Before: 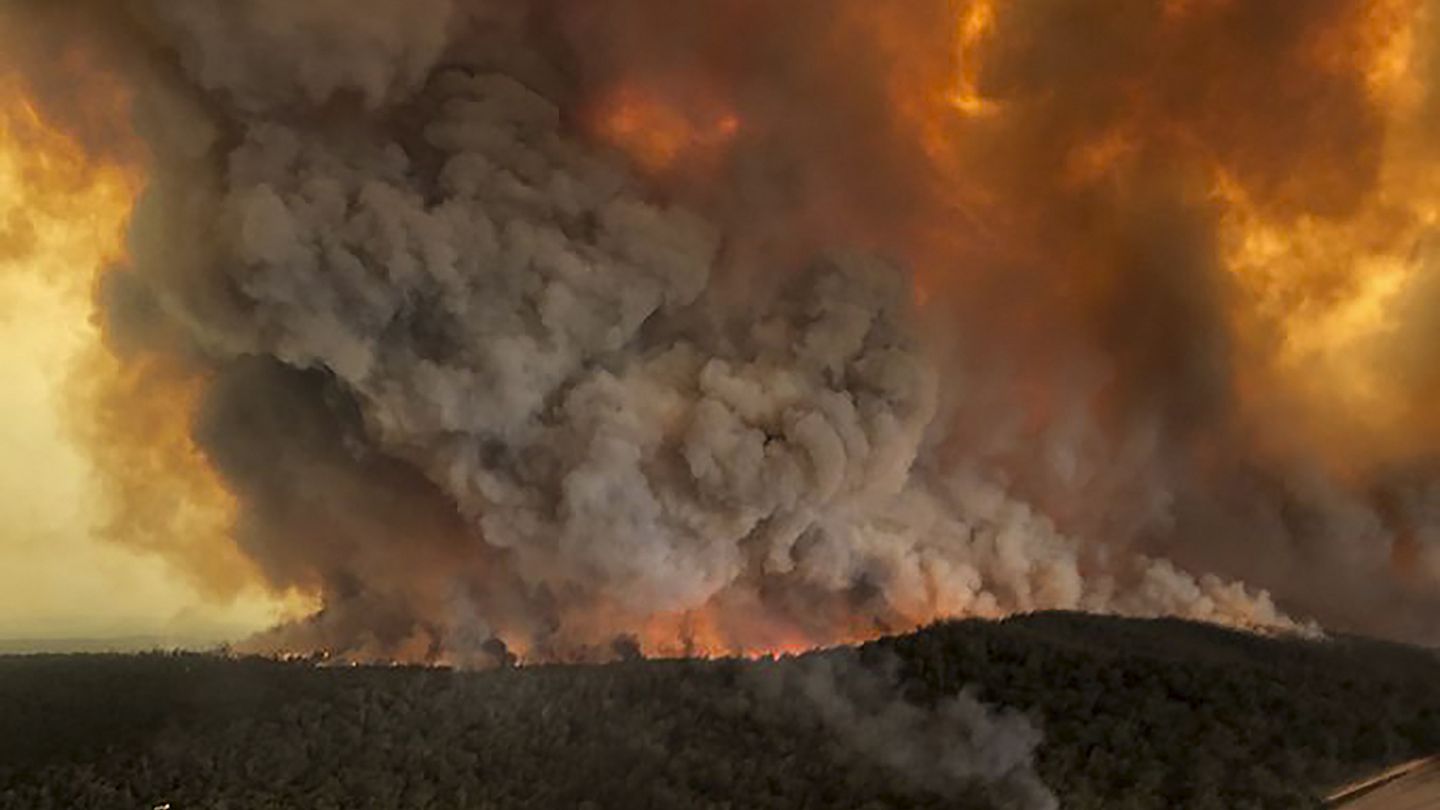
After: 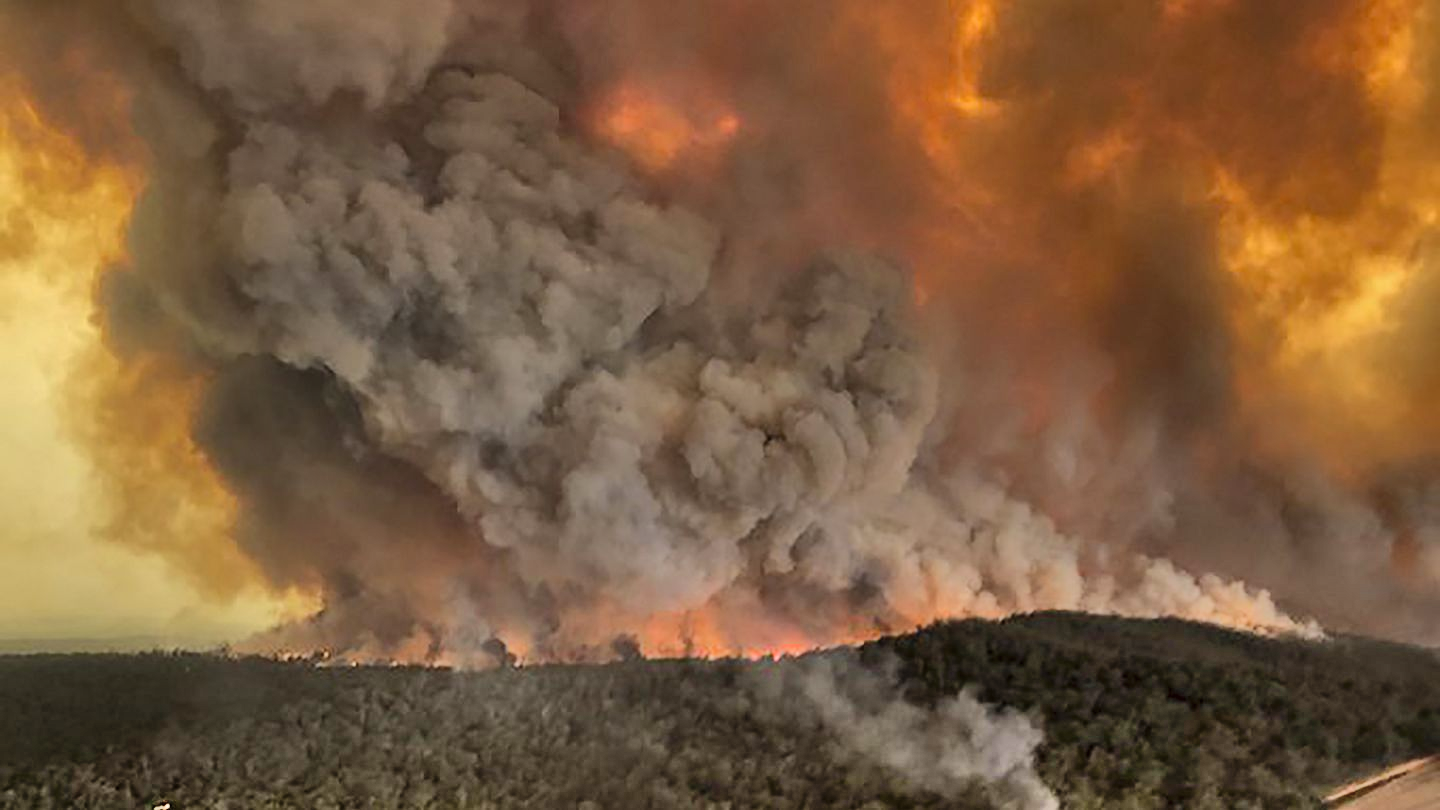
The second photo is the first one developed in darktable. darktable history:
shadows and highlights: shadows 74.91, highlights -24.45, soften with gaussian
